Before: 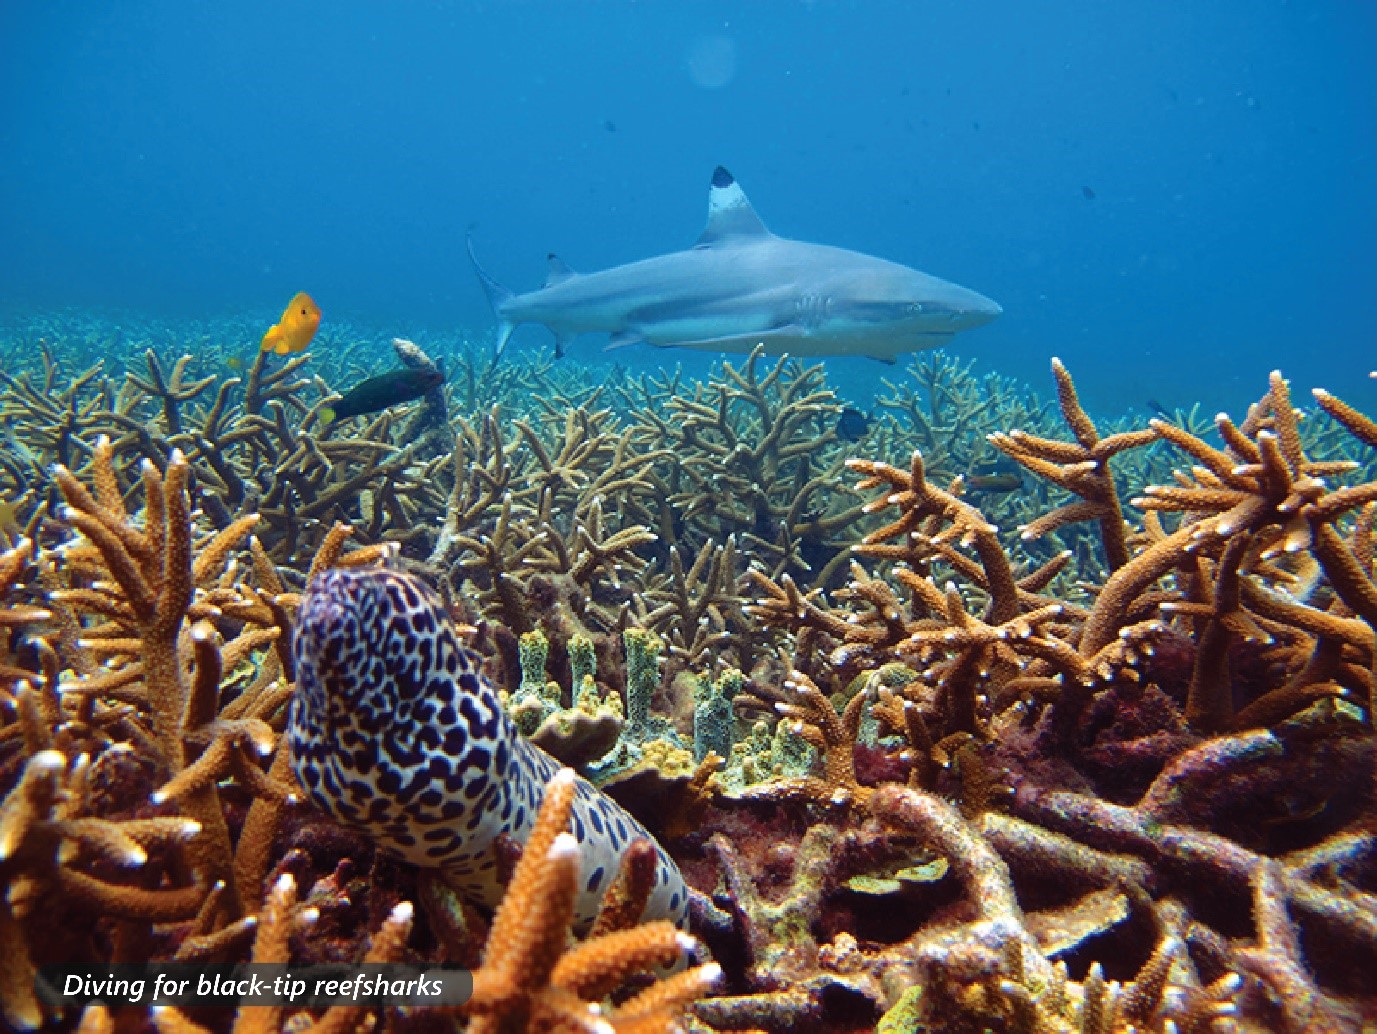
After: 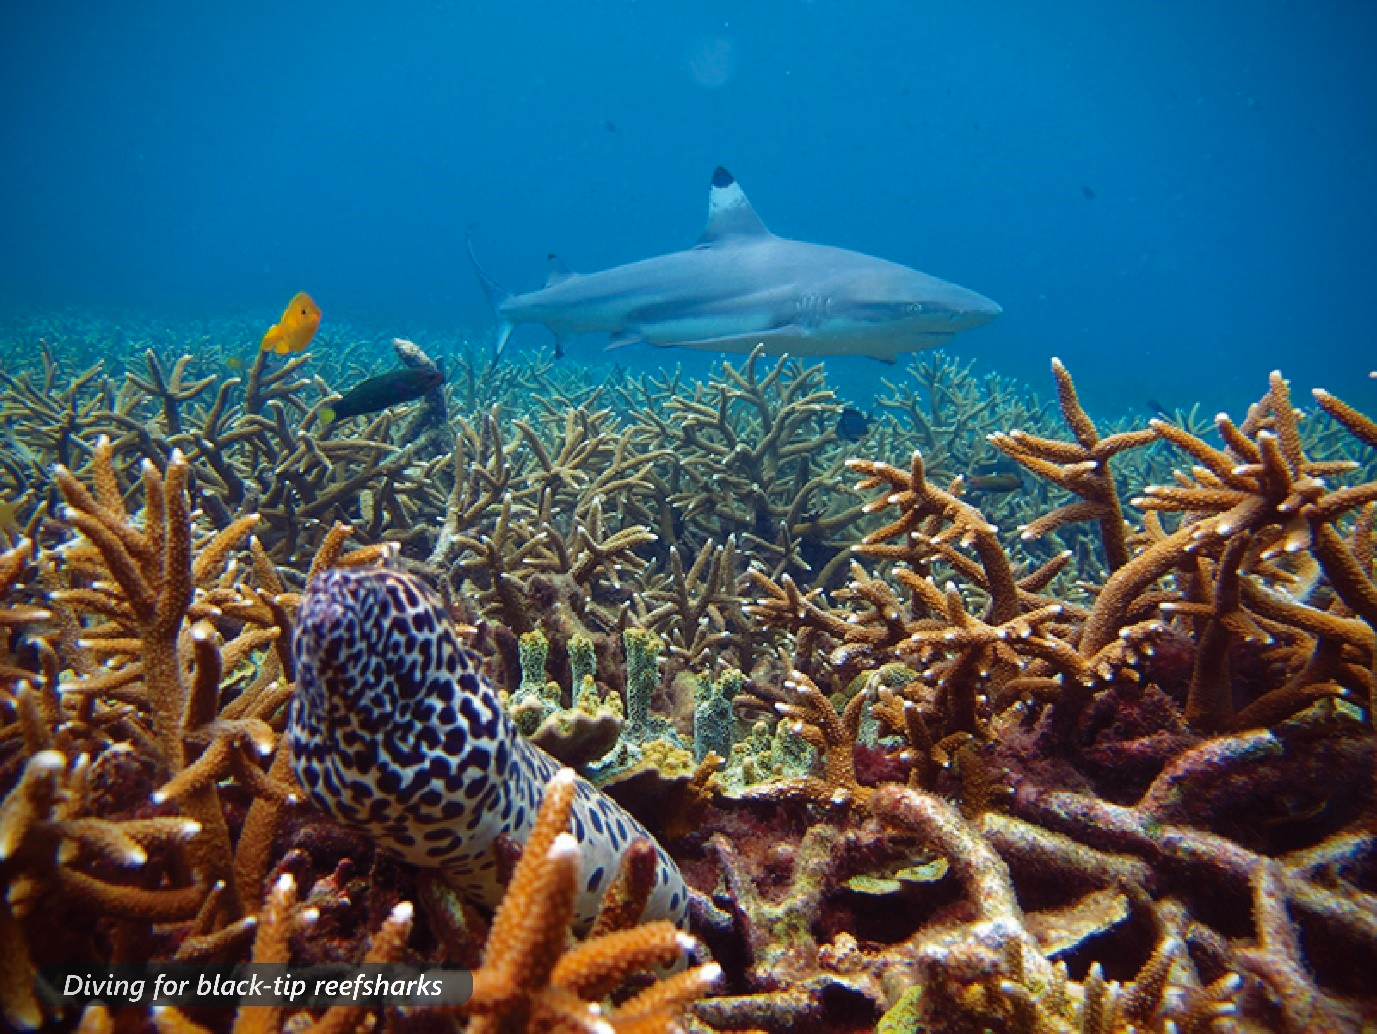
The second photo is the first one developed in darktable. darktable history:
color zones: curves: ch0 [(0, 0.444) (0.143, 0.442) (0.286, 0.441) (0.429, 0.441) (0.571, 0.441) (0.714, 0.441) (0.857, 0.442) (1, 0.444)]
vignetting: fall-off radius 45.95%, saturation 0.042
